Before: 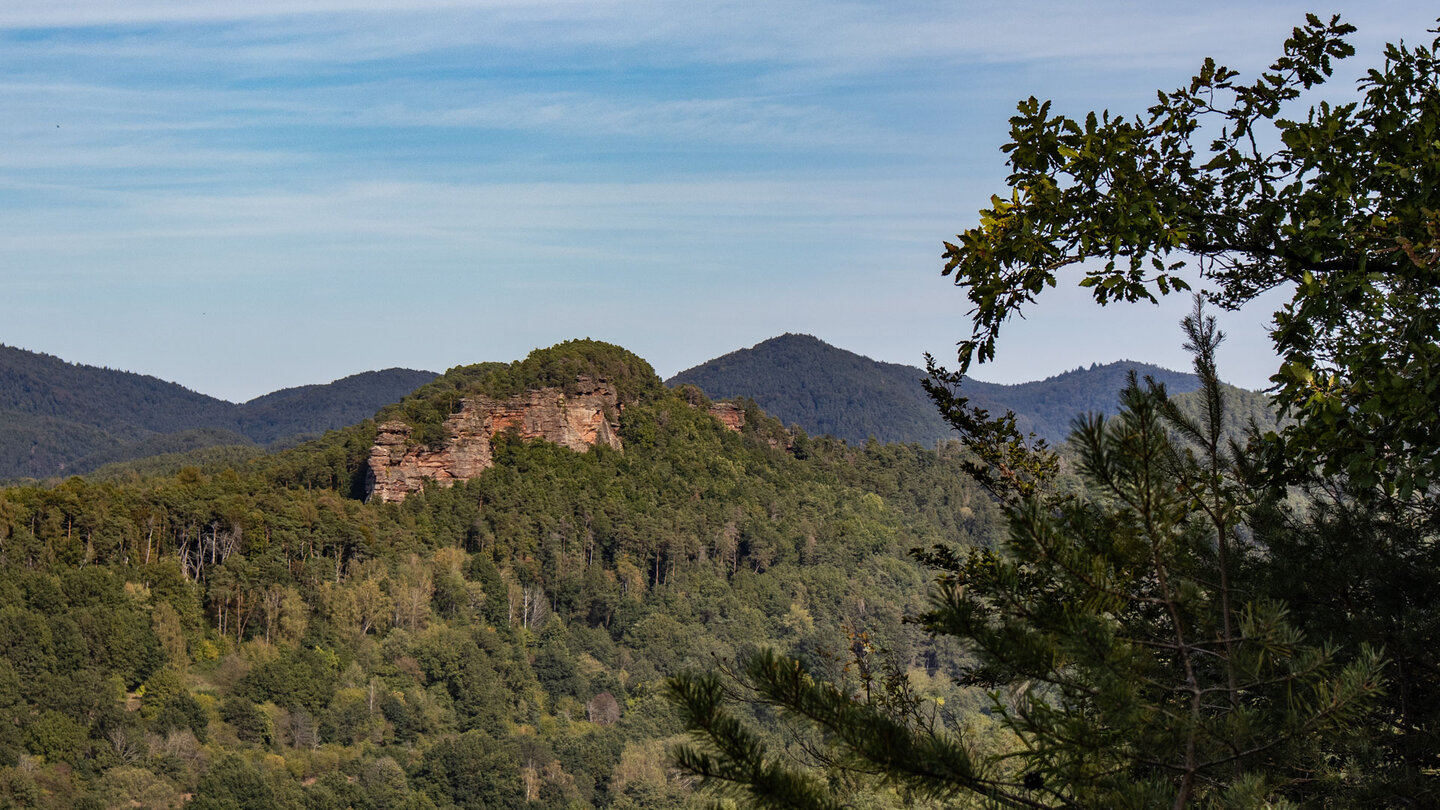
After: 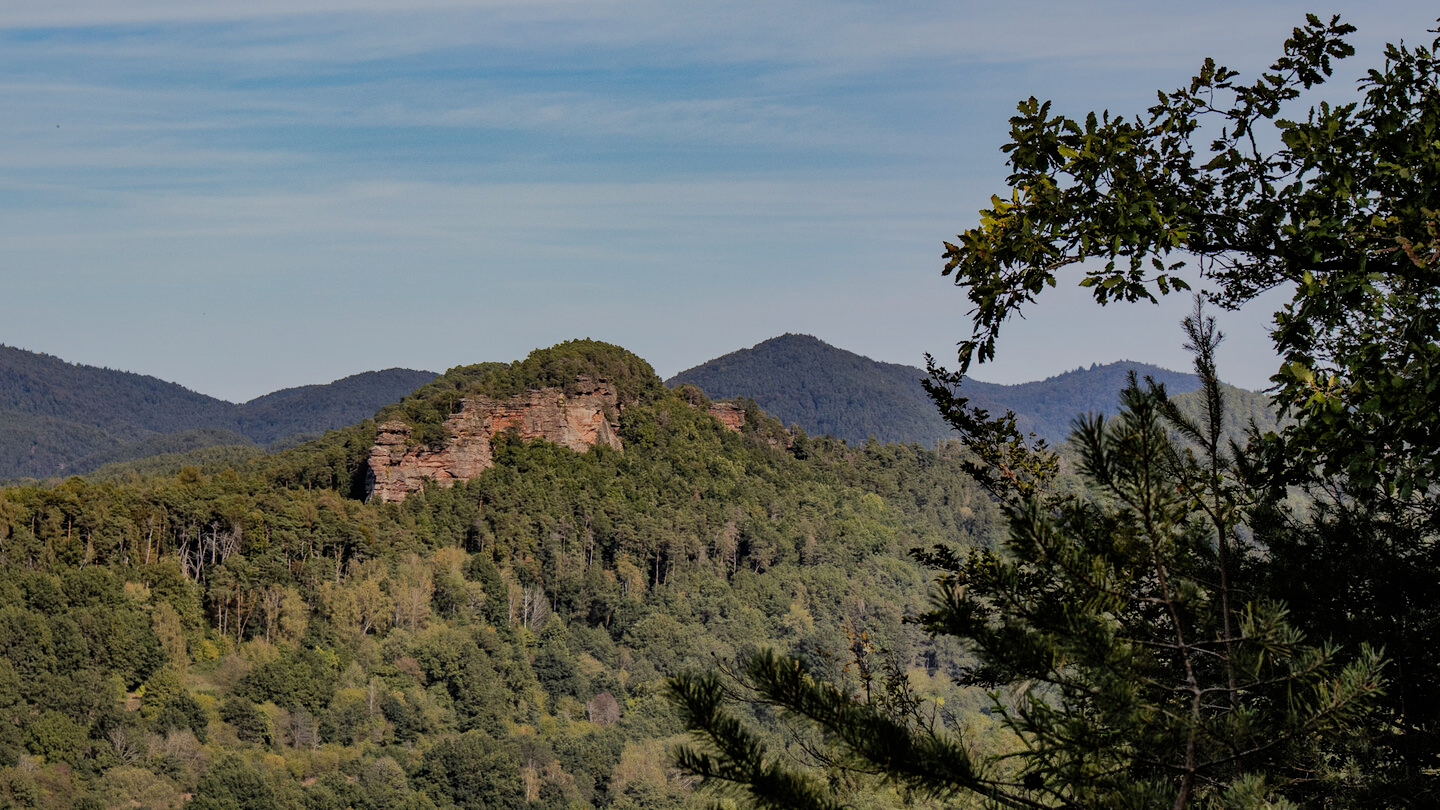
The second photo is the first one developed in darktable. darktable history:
filmic rgb: black relative exposure -7.17 EV, white relative exposure 5.38 EV, hardness 3.03
shadows and highlights: on, module defaults
